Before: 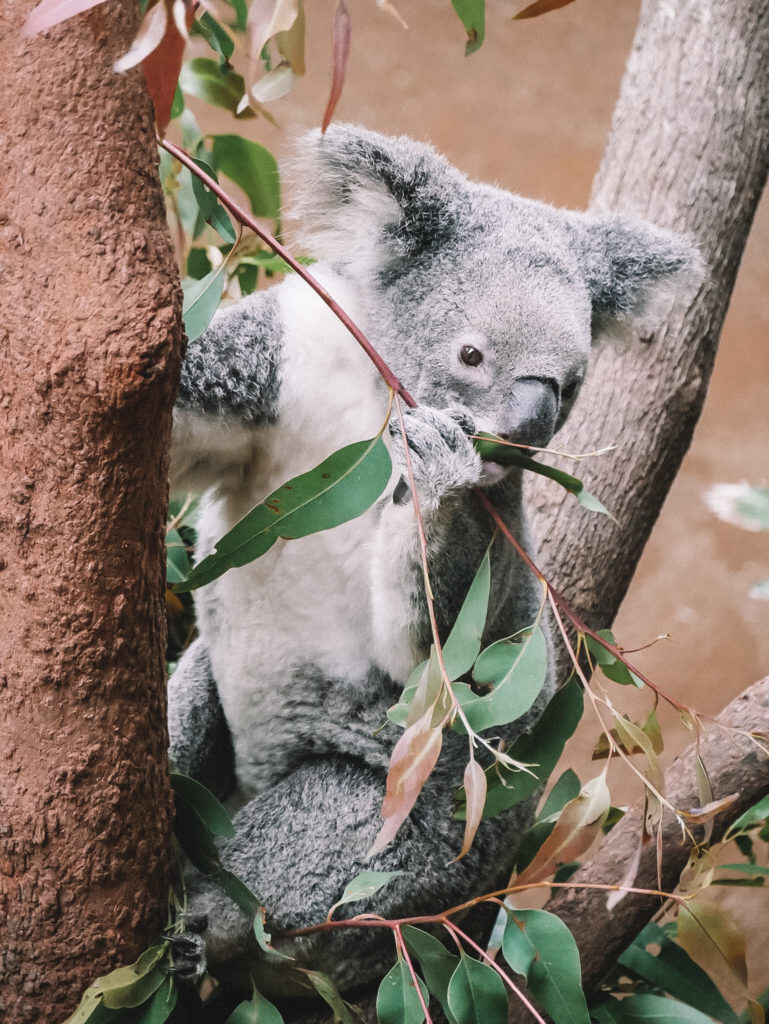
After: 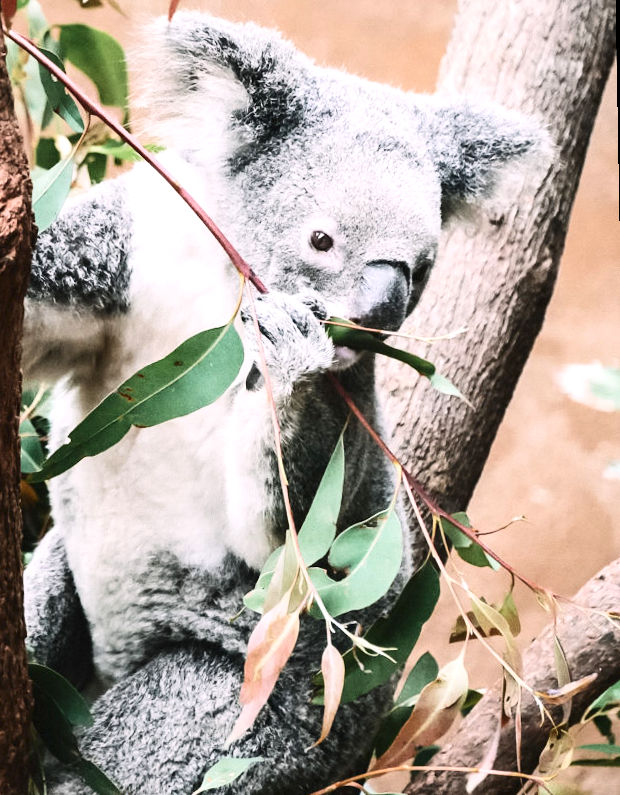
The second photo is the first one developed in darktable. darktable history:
contrast brightness saturation: contrast 0.28
crop: left 19.159%, top 9.58%, bottom 9.58%
exposure: black level correction 0.001, exposure 0.5 EV, compensate exposure bias true, compensate highlight preservation false
rotate and perspective: rotation -1°, crop left 0.011, crop right 0.989, crop top 0.025, crop bottom 0.975
